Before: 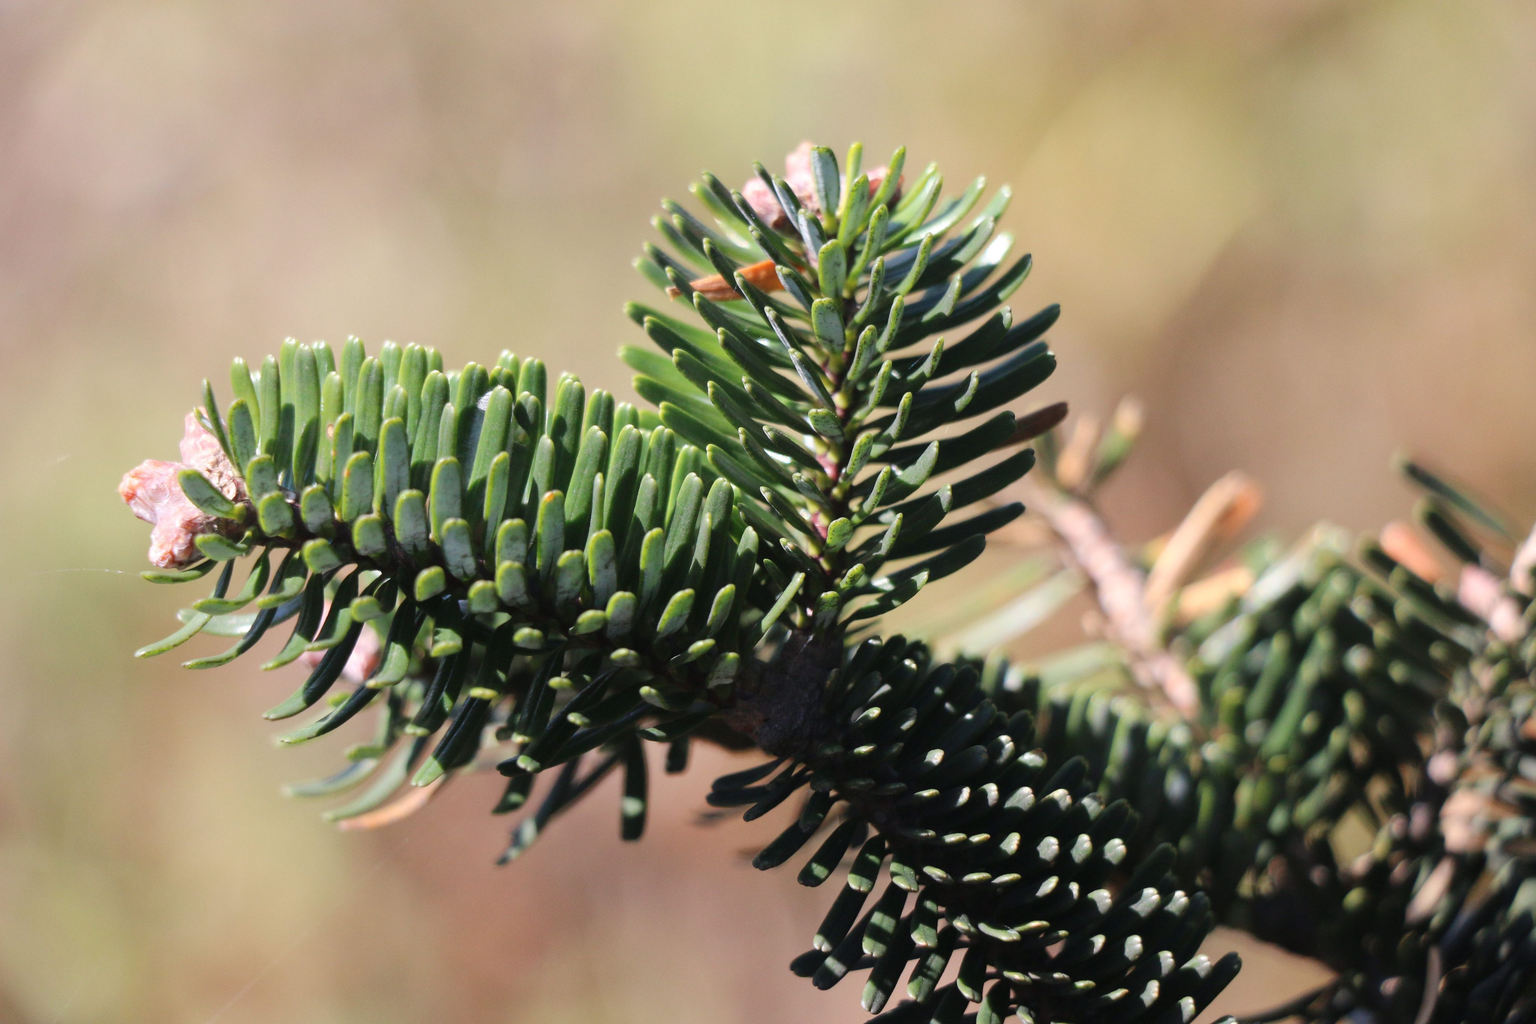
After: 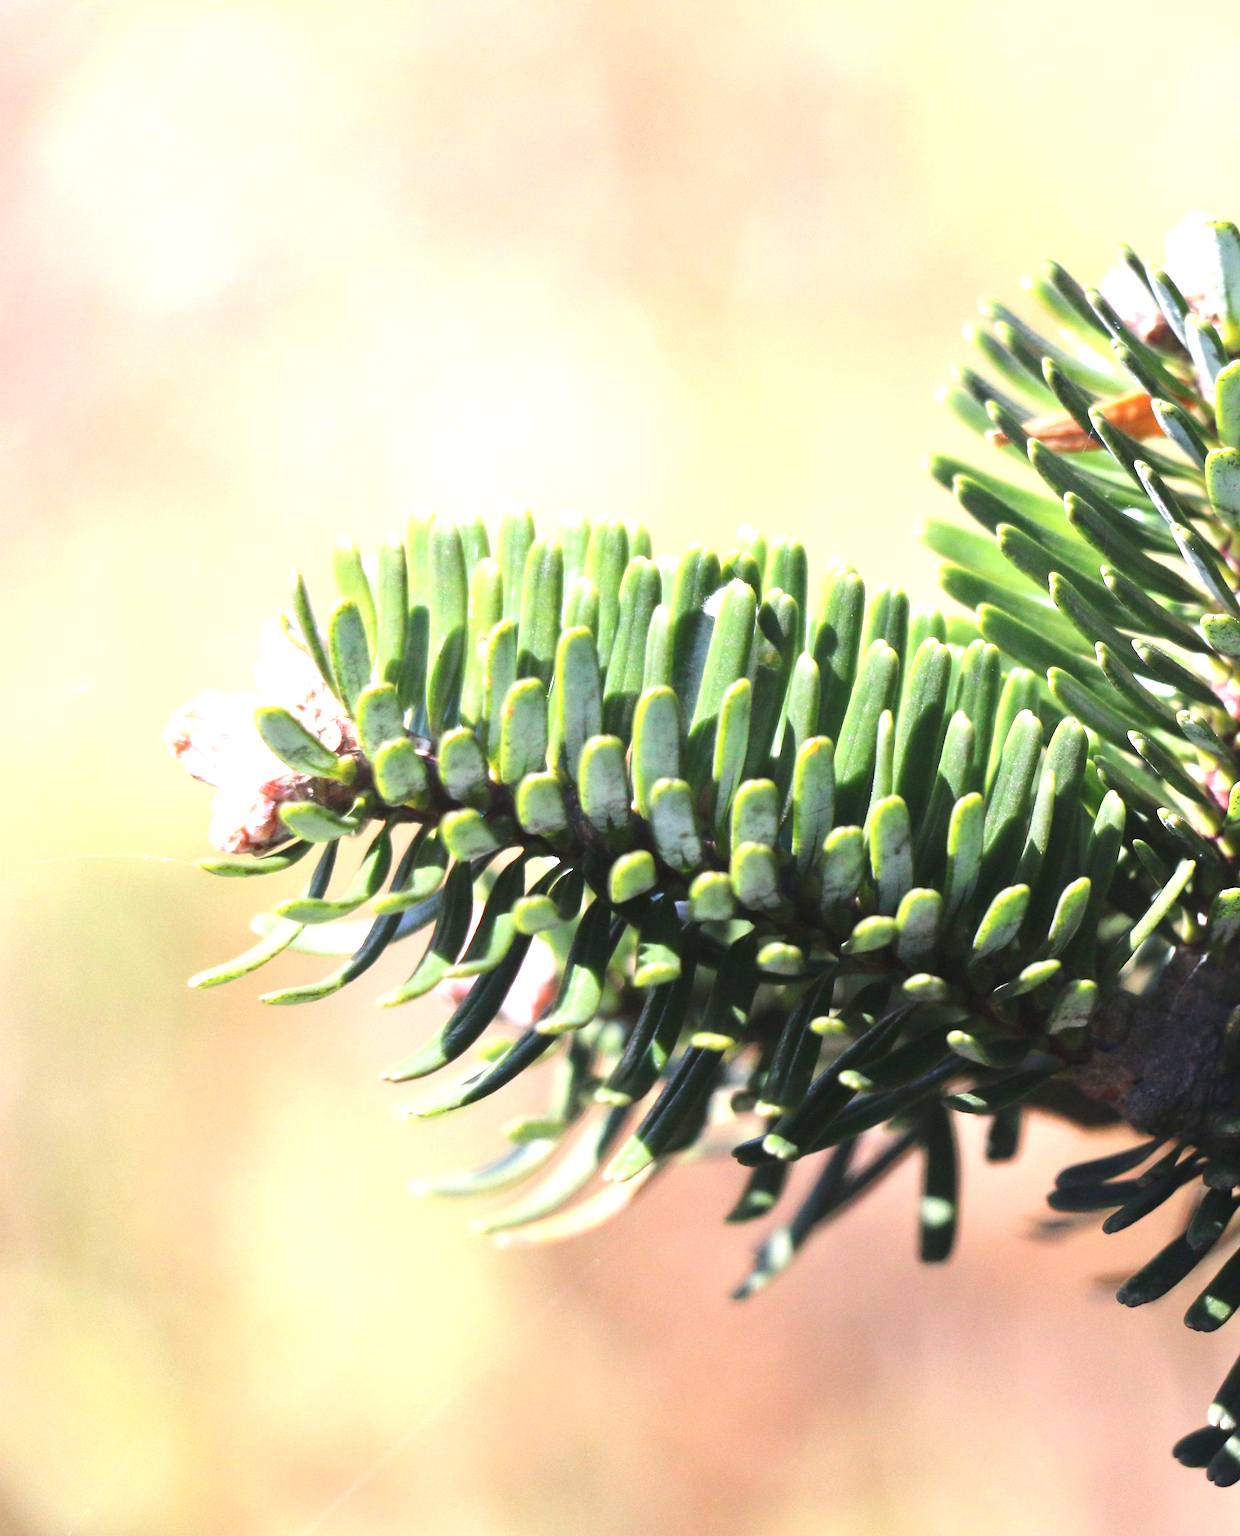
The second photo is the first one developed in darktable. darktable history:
exposure: black level correction 0, exposure 1.2 EV, compensate exposure bias true, compensate highlight preservation false
crop: left 0.587%, right 45.588%, bottom 0.086%
